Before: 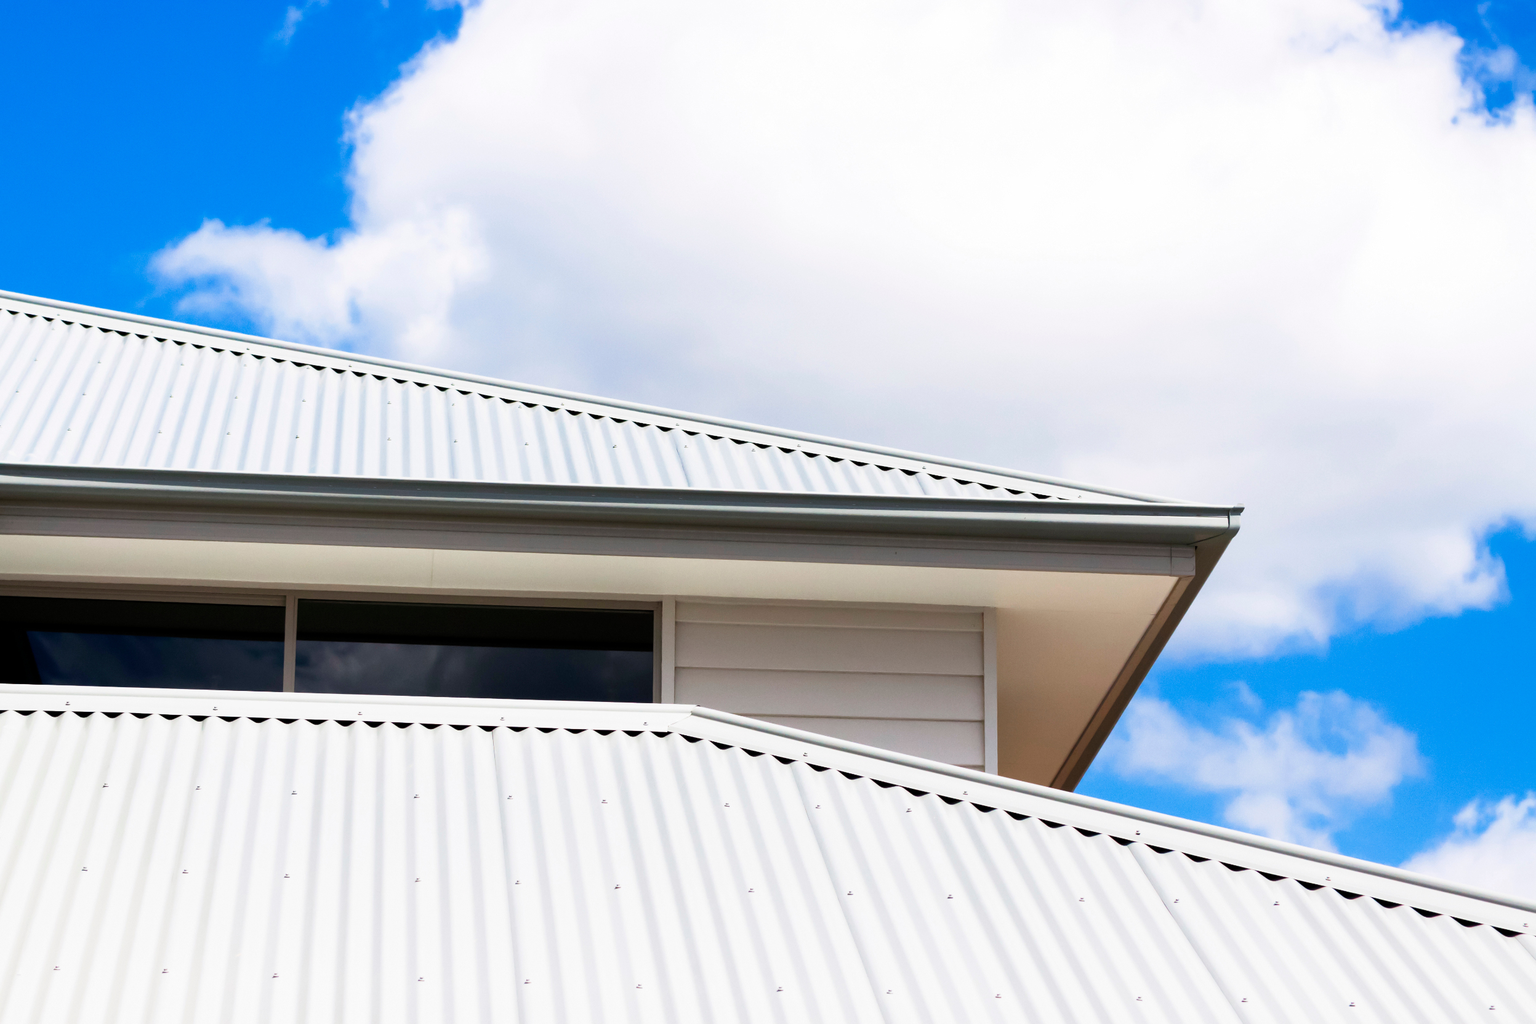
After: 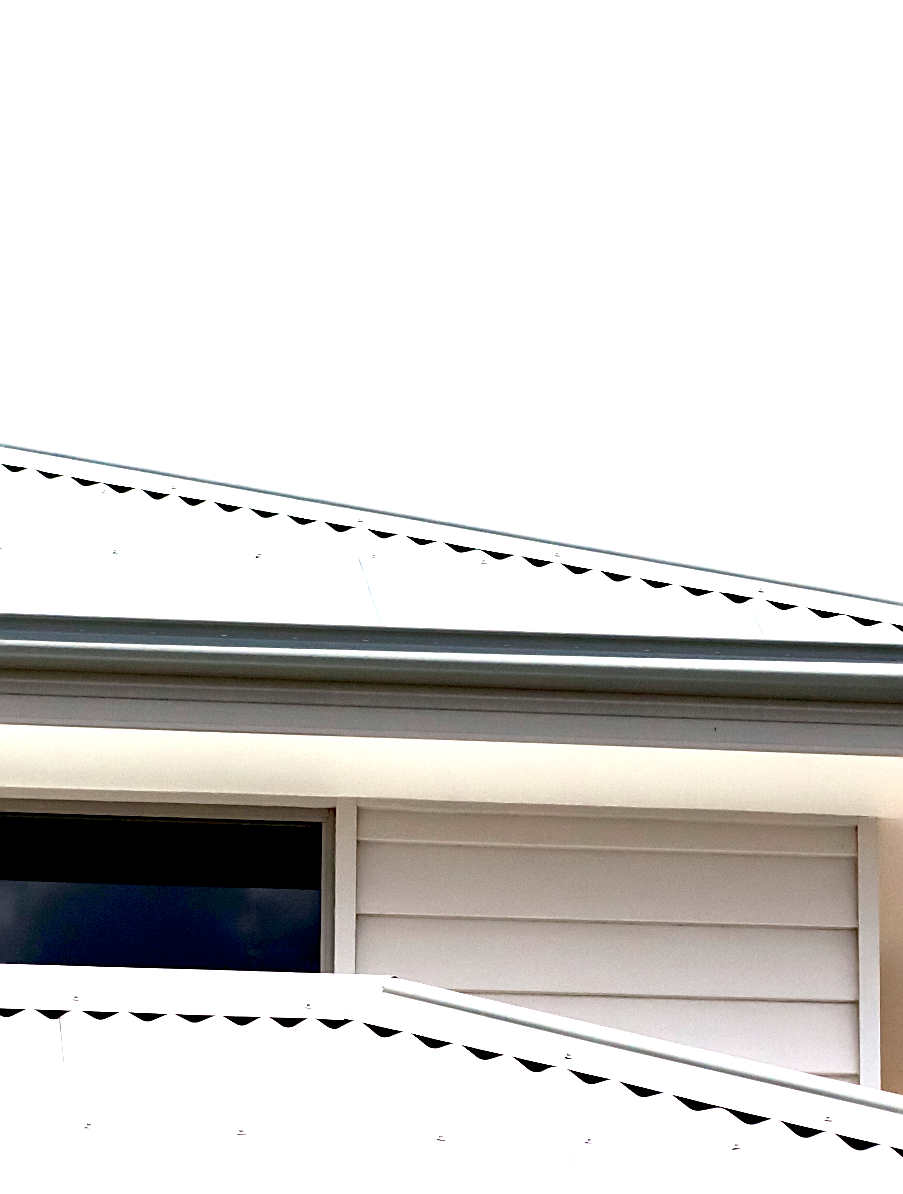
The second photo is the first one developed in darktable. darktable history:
color balance rgb: shadows lift › chroma 1.011%, shadows lift › hue 217.89°, power › hue 71.45°, perceptual saturation grading › global saturation -31.97%
haze removal: compatibility mode true, adaptive false
exposure: black level correction 0.008, exposure 0.971 EV, compensate highlight preservation false
sharpen: on, module defaults
crop and rotate: left 29.686%, top 10.182%, right 34.106%, bottom 17.996%
